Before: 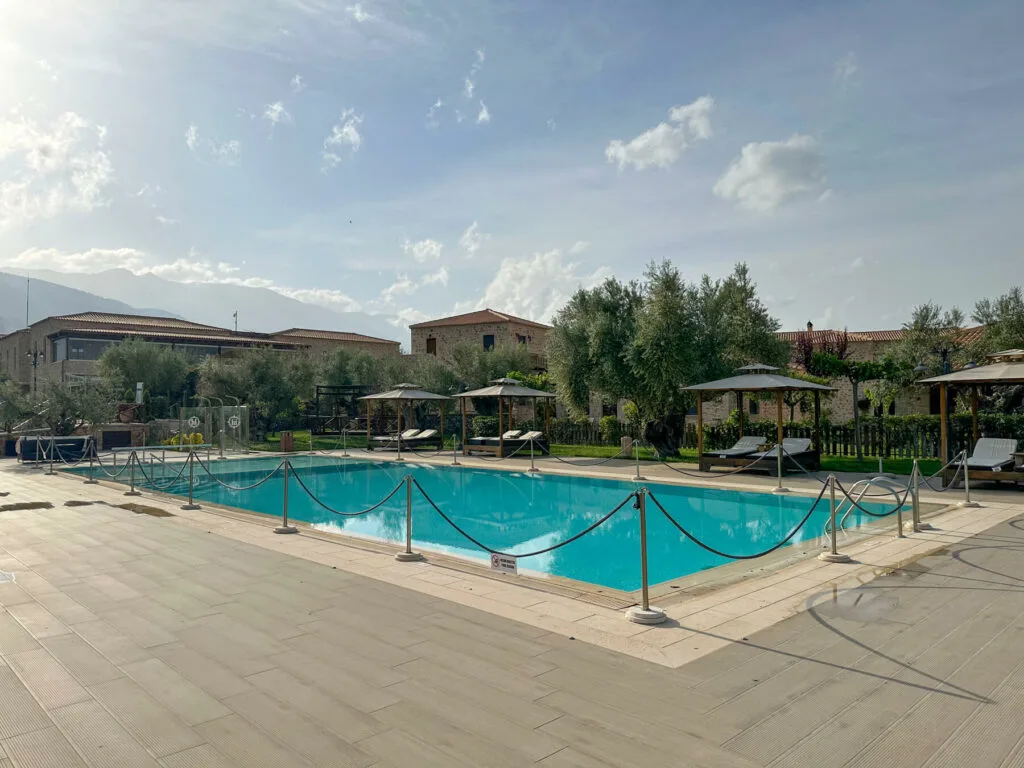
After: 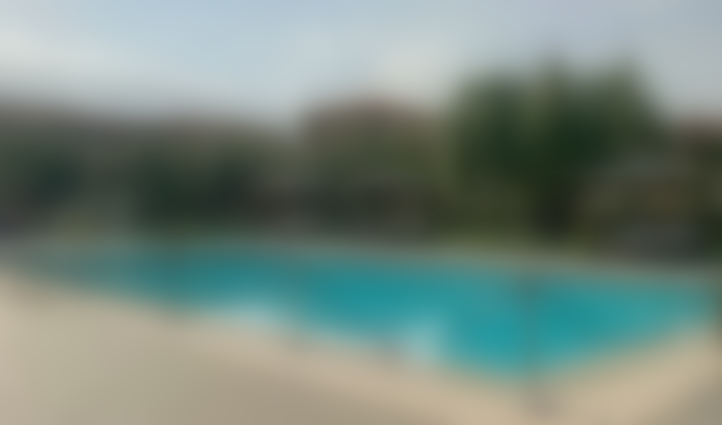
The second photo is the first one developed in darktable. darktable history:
sharpen: on, module defaults
lowpass: radius 16, unbound 0
crop: left 11.123%, top 27.61%, right 18.3%, bottom 17.034%
